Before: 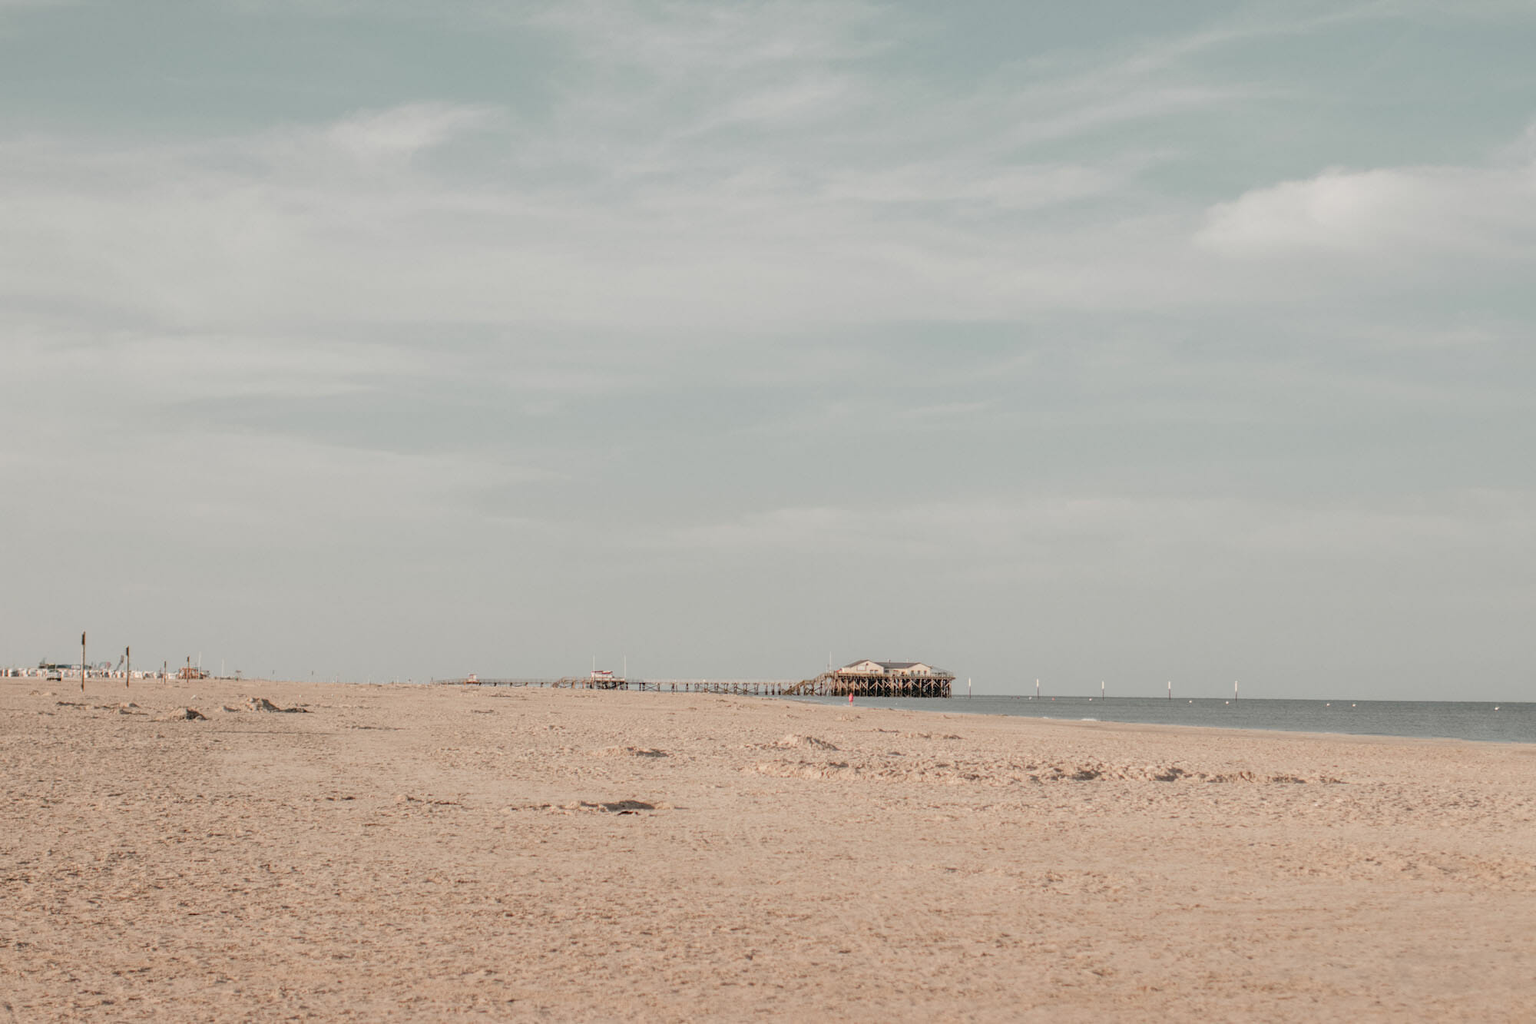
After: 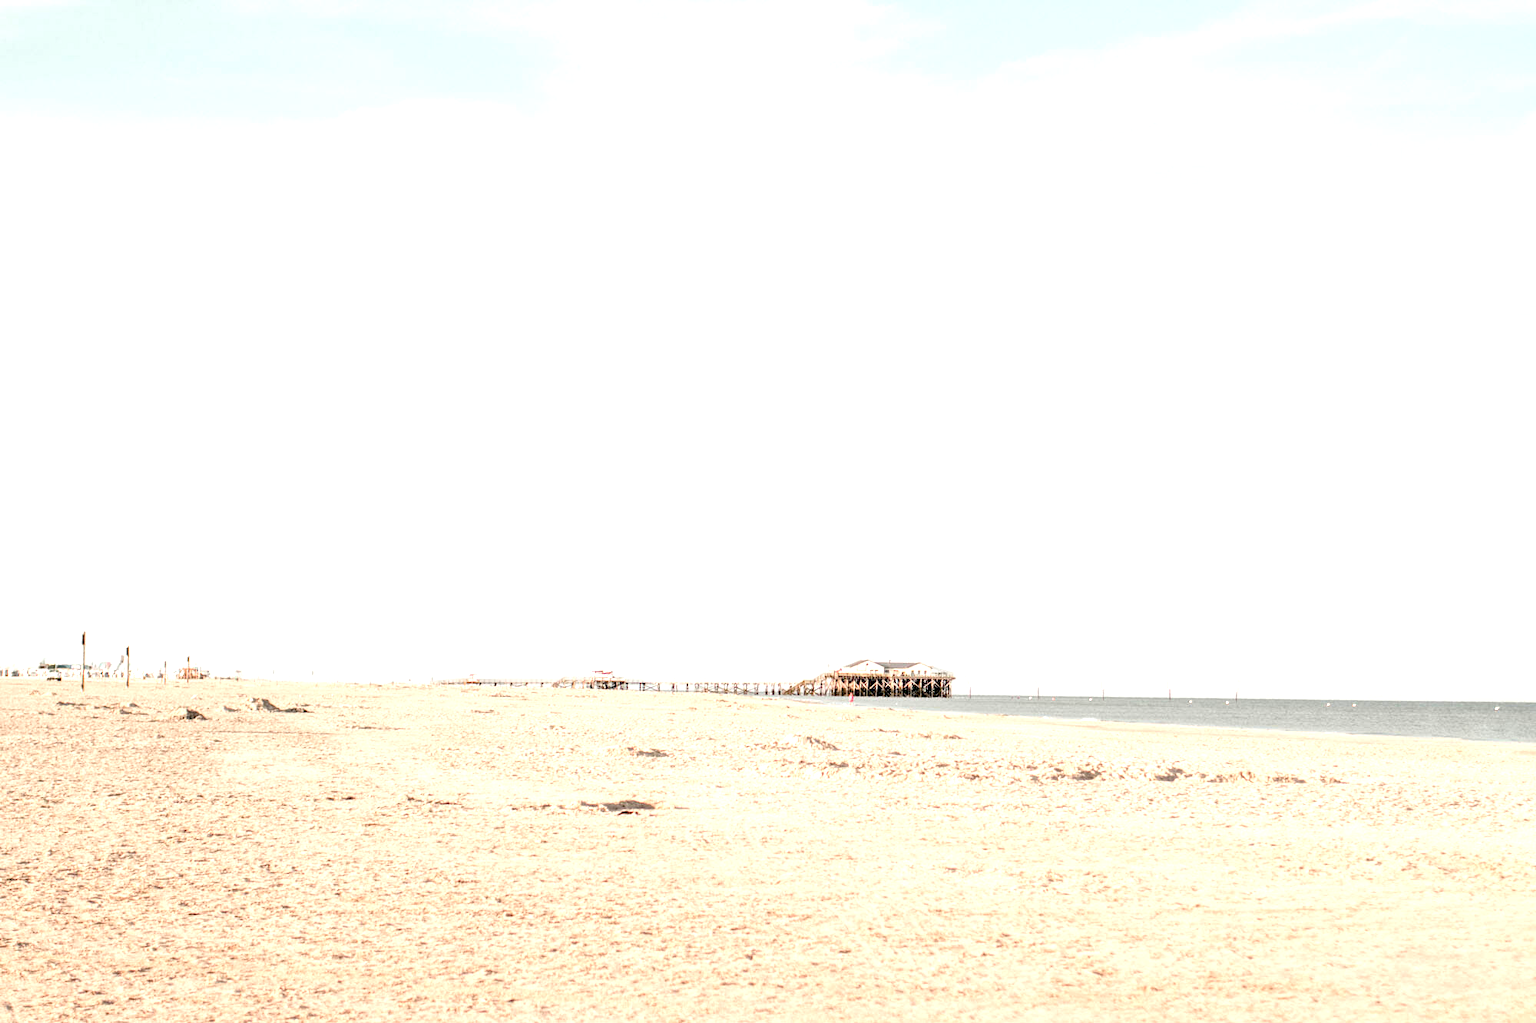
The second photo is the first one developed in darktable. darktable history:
exposure: black level correction 0.009, exposure 1.424 EV, compensate highlight preservation false
